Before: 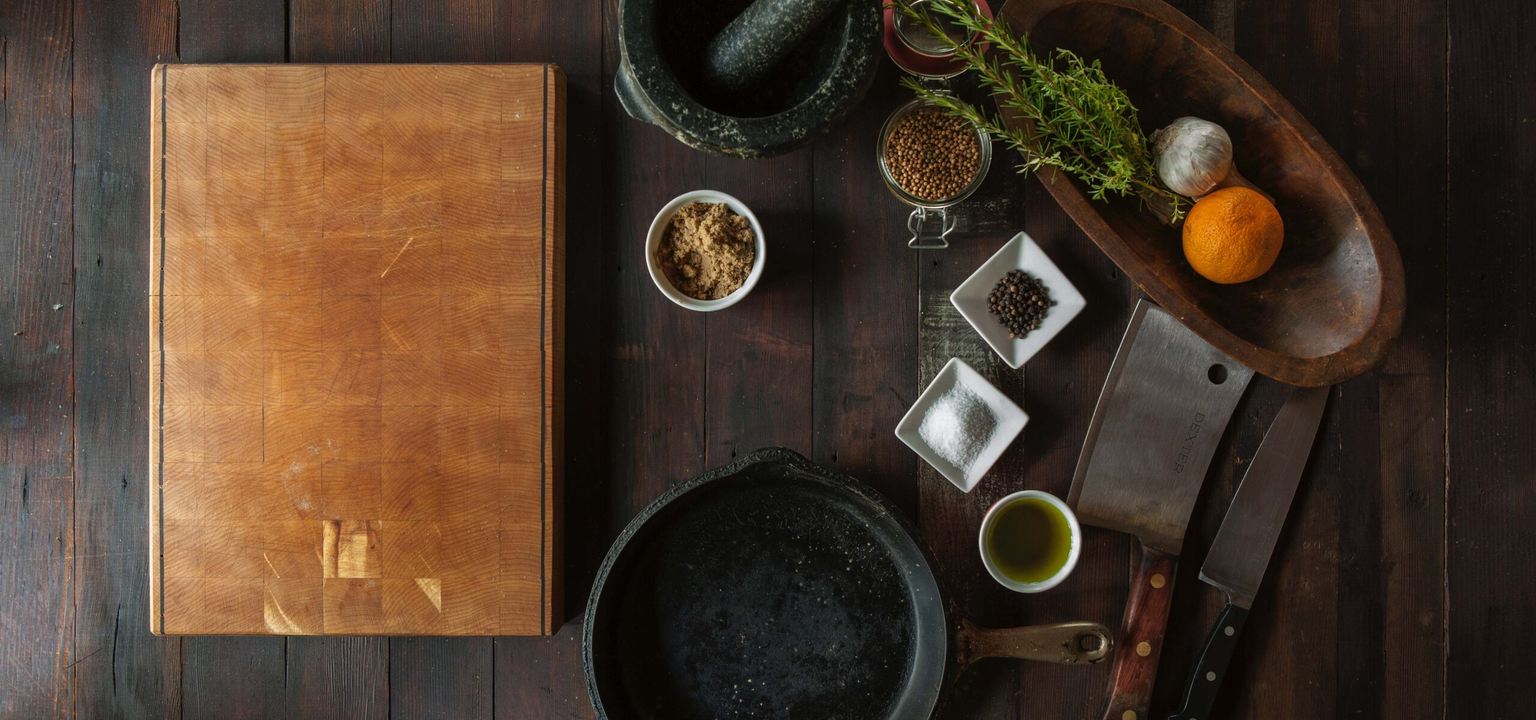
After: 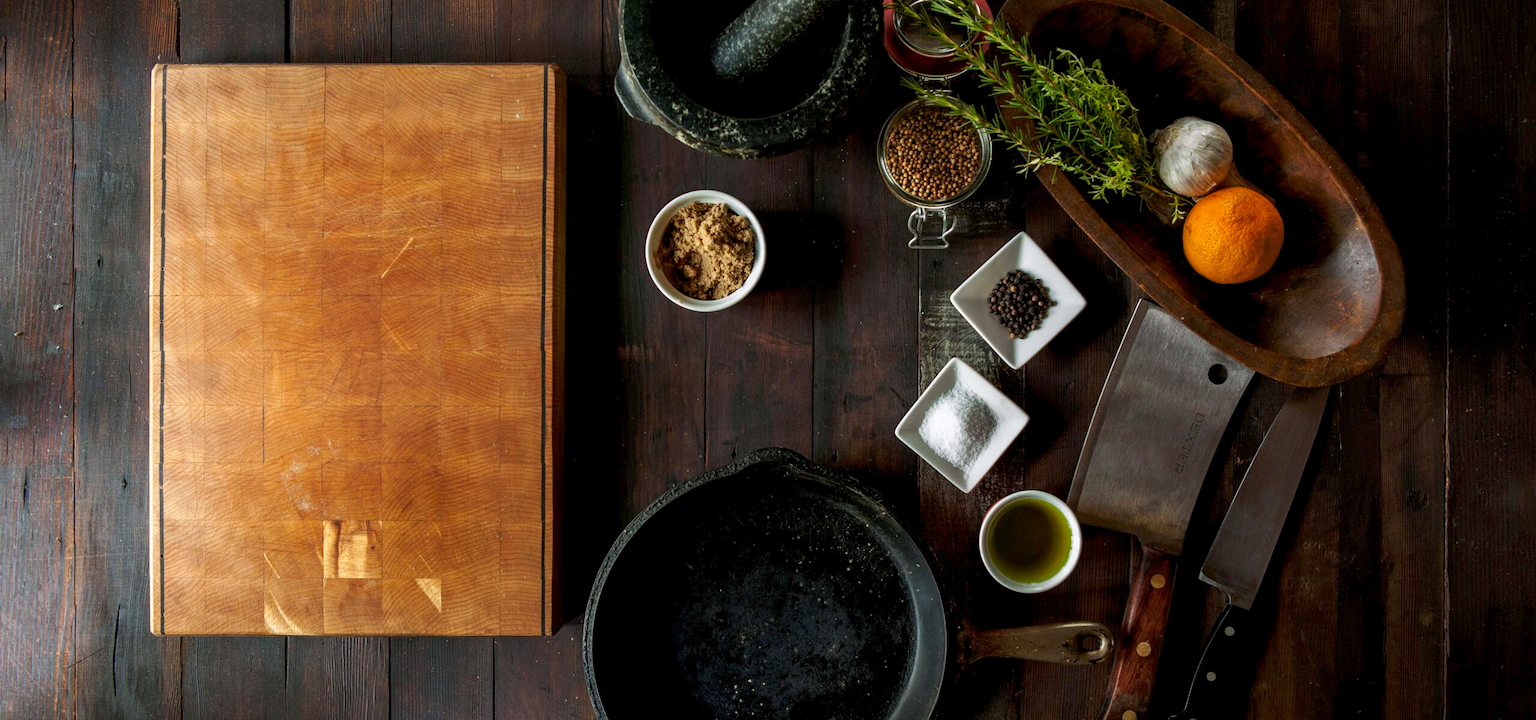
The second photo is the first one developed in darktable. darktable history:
exposure: black level correction 0.008, exposure 0.099 EV, compensate highlight preservation false
tone curve: curves: ch0 [(0, 0) (0.003, 0.019) (0.011, 0.022) (0.025, 0.03) (0.044, 0.049) (0.069, 0.08) (0.1, 0.111) (0.136, 0.144) (0.177, 0.189) (0.224, 0.23) (0.277, 0.285) (0.335, 0.356) (0.399, 0.428) (0.468, 0.511) (0.543, 0.597) (0.623, 0.682) (0.709, 0.773) (0.801, 0.865) (0.898, 0.945) (1, 1)], preserve colors none
